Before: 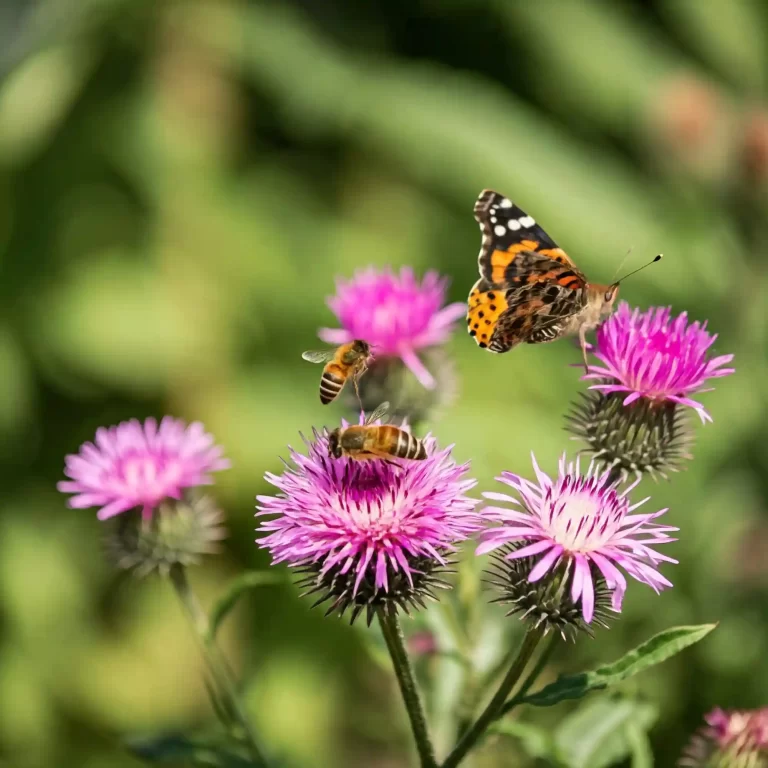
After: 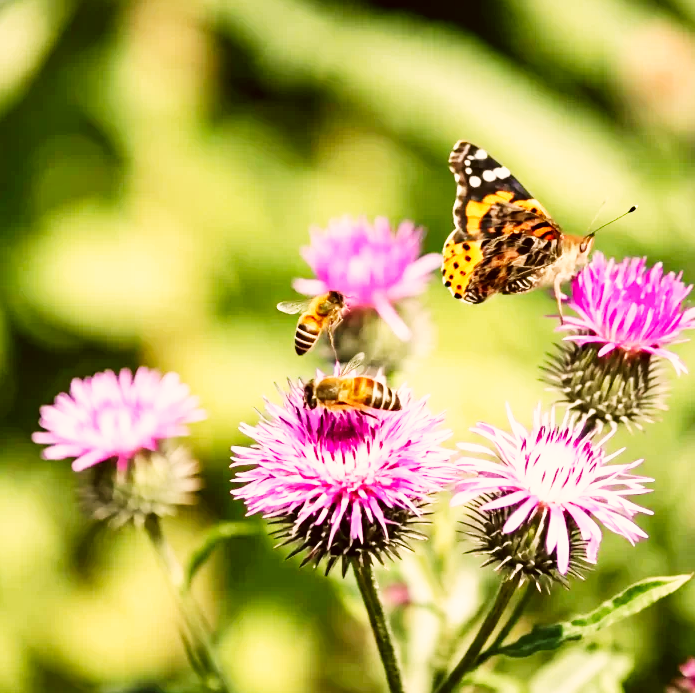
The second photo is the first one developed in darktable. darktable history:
color correction: highlights a* 6.21, highlights b* 7.68, shadows a* 5.69, shadows b* 7.38, saturation 0.901
base curve: curves: ch0 [(0, 0) (0.007, 0.004) (0.027, 0.03) (0.046, 0.07) (0.207, 0.54) (0.442, 0.872) (0.673, 0.972) (1, 1)], preserve colors none
crop: left 3.38%, top 6.48%, right 6.115%, bottom 3.199%
